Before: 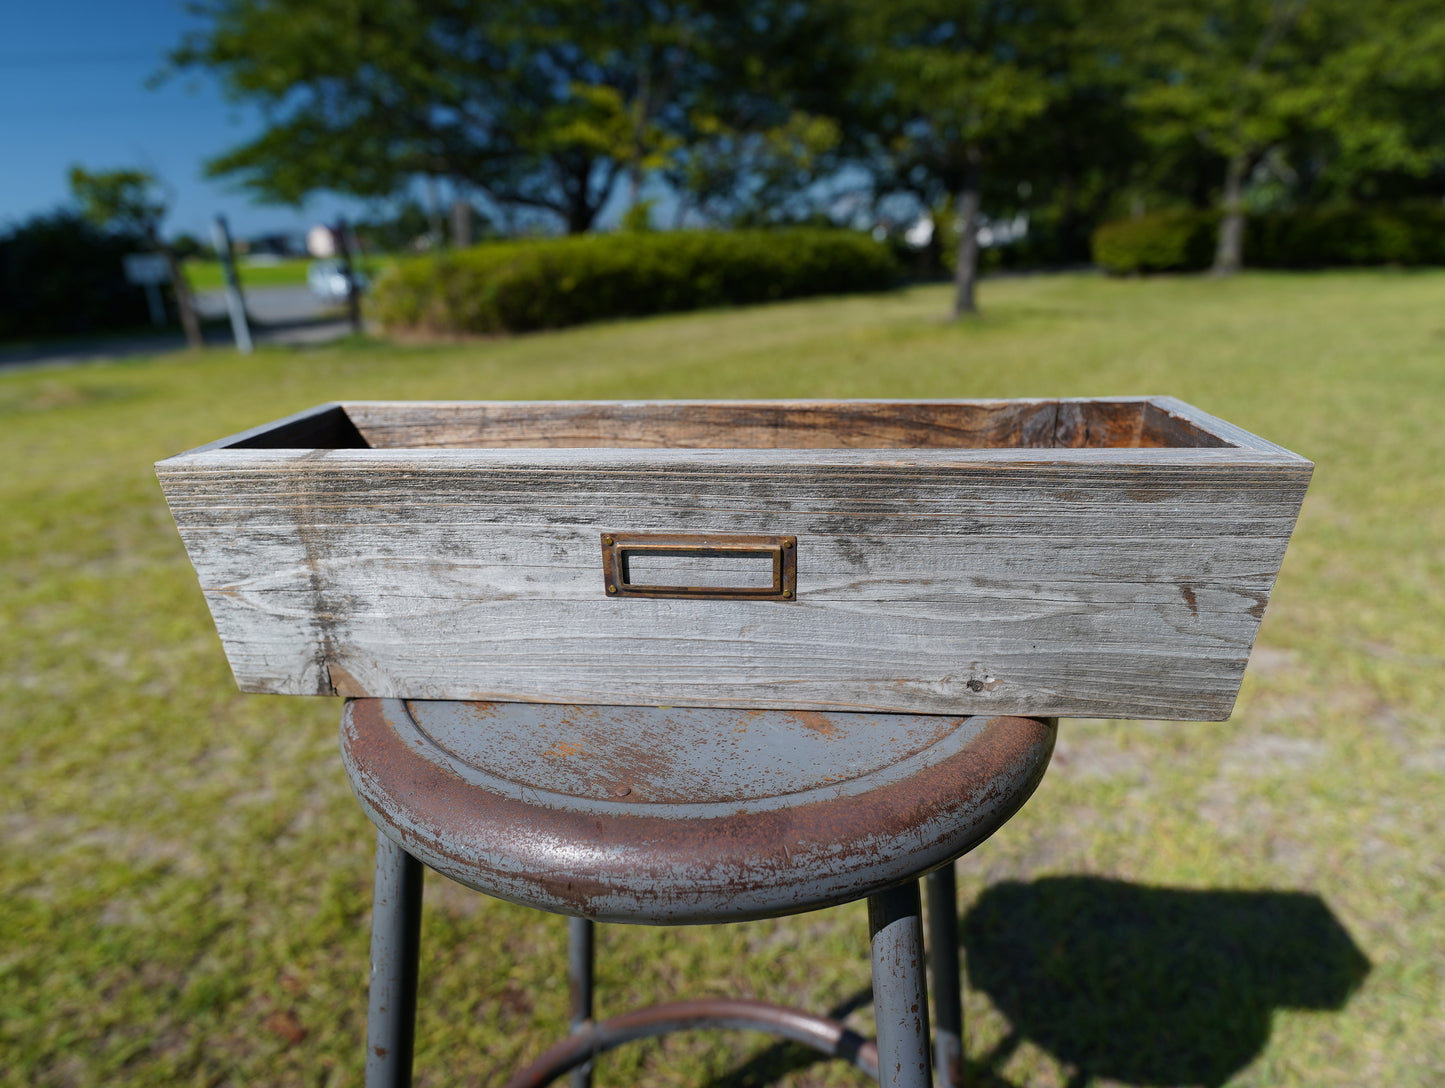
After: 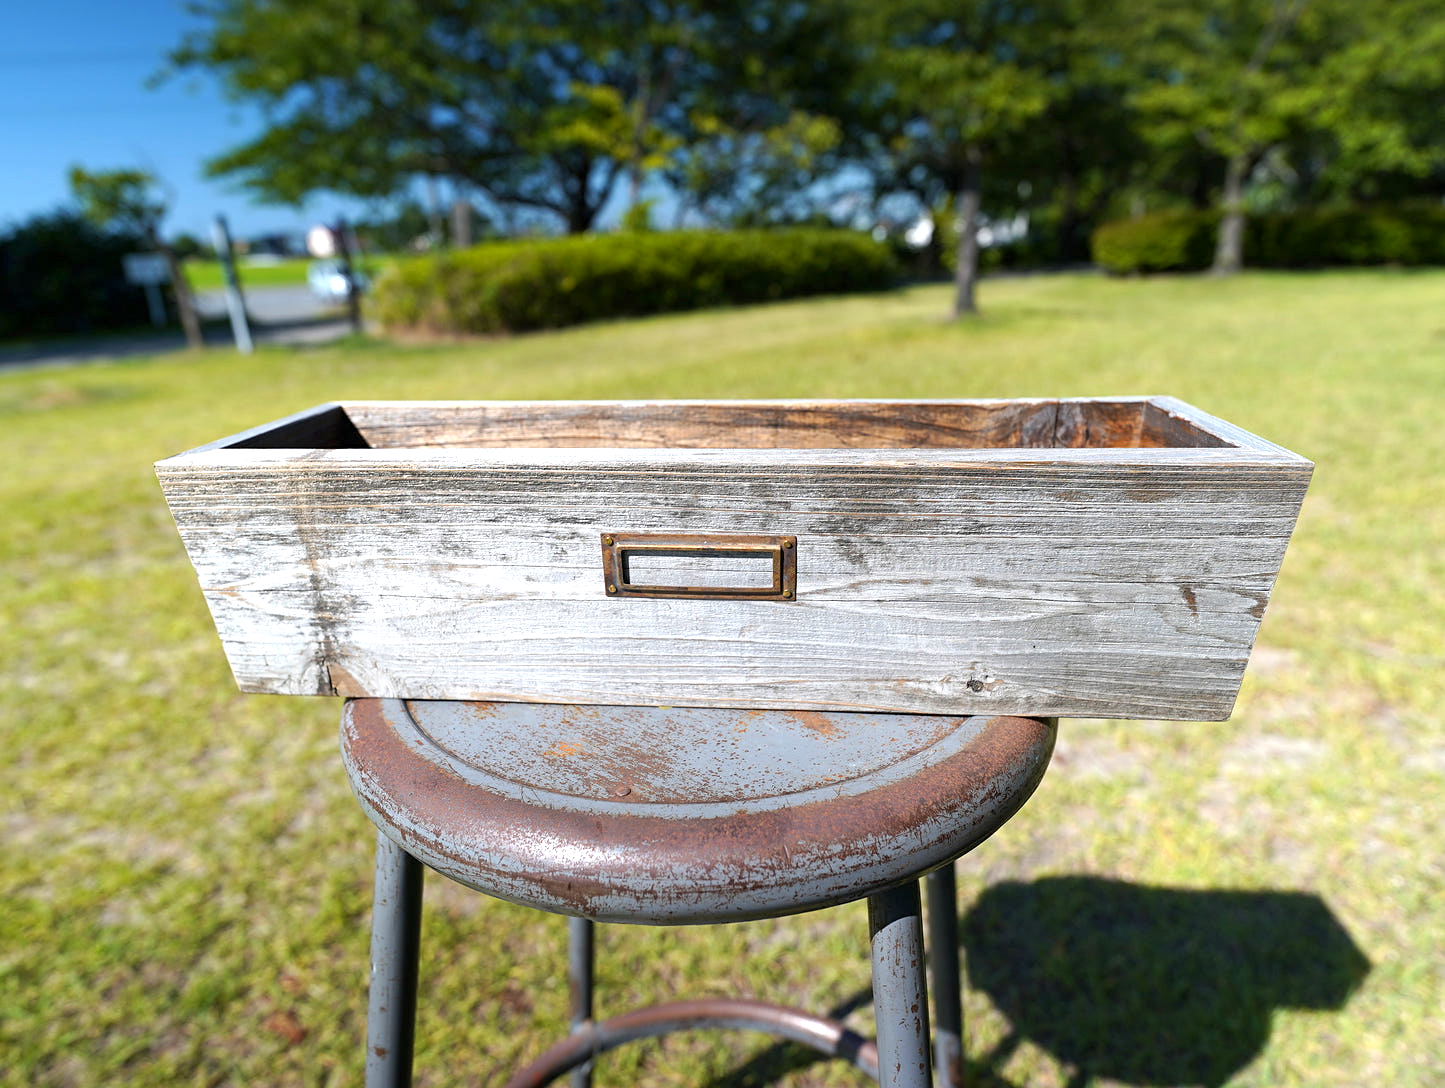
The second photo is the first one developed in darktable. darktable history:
sharpen: amount 0.2
exposure: black level correction 0.001, exposure 0.955 EV, compensate exposure bias true, compensate highlight preservation false
